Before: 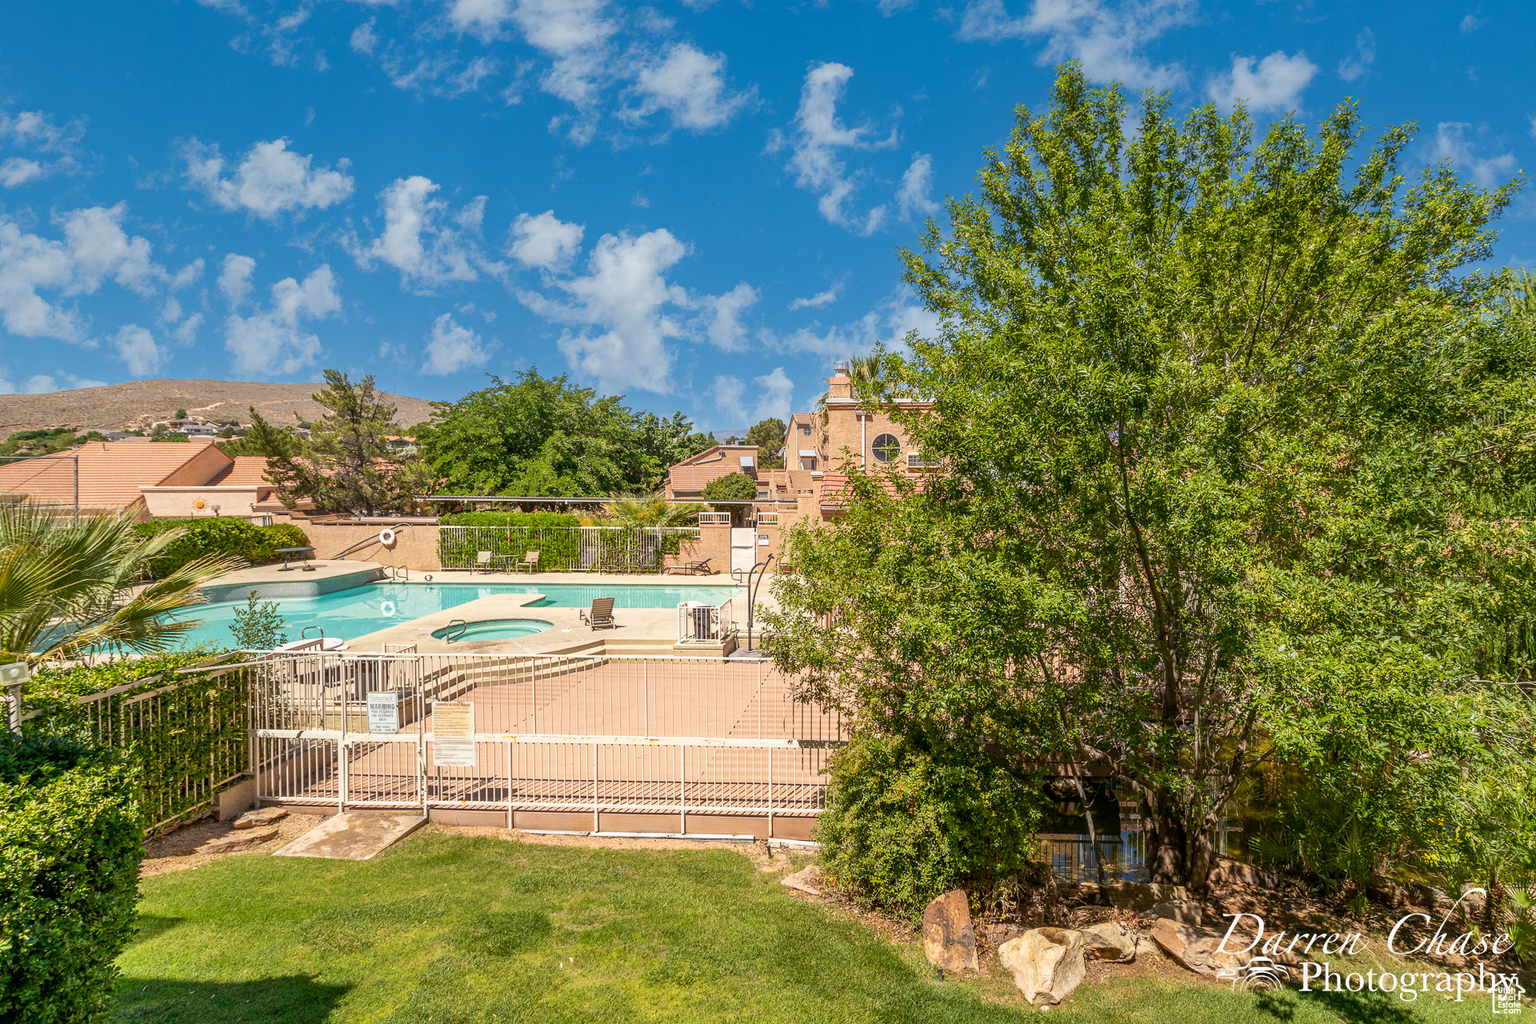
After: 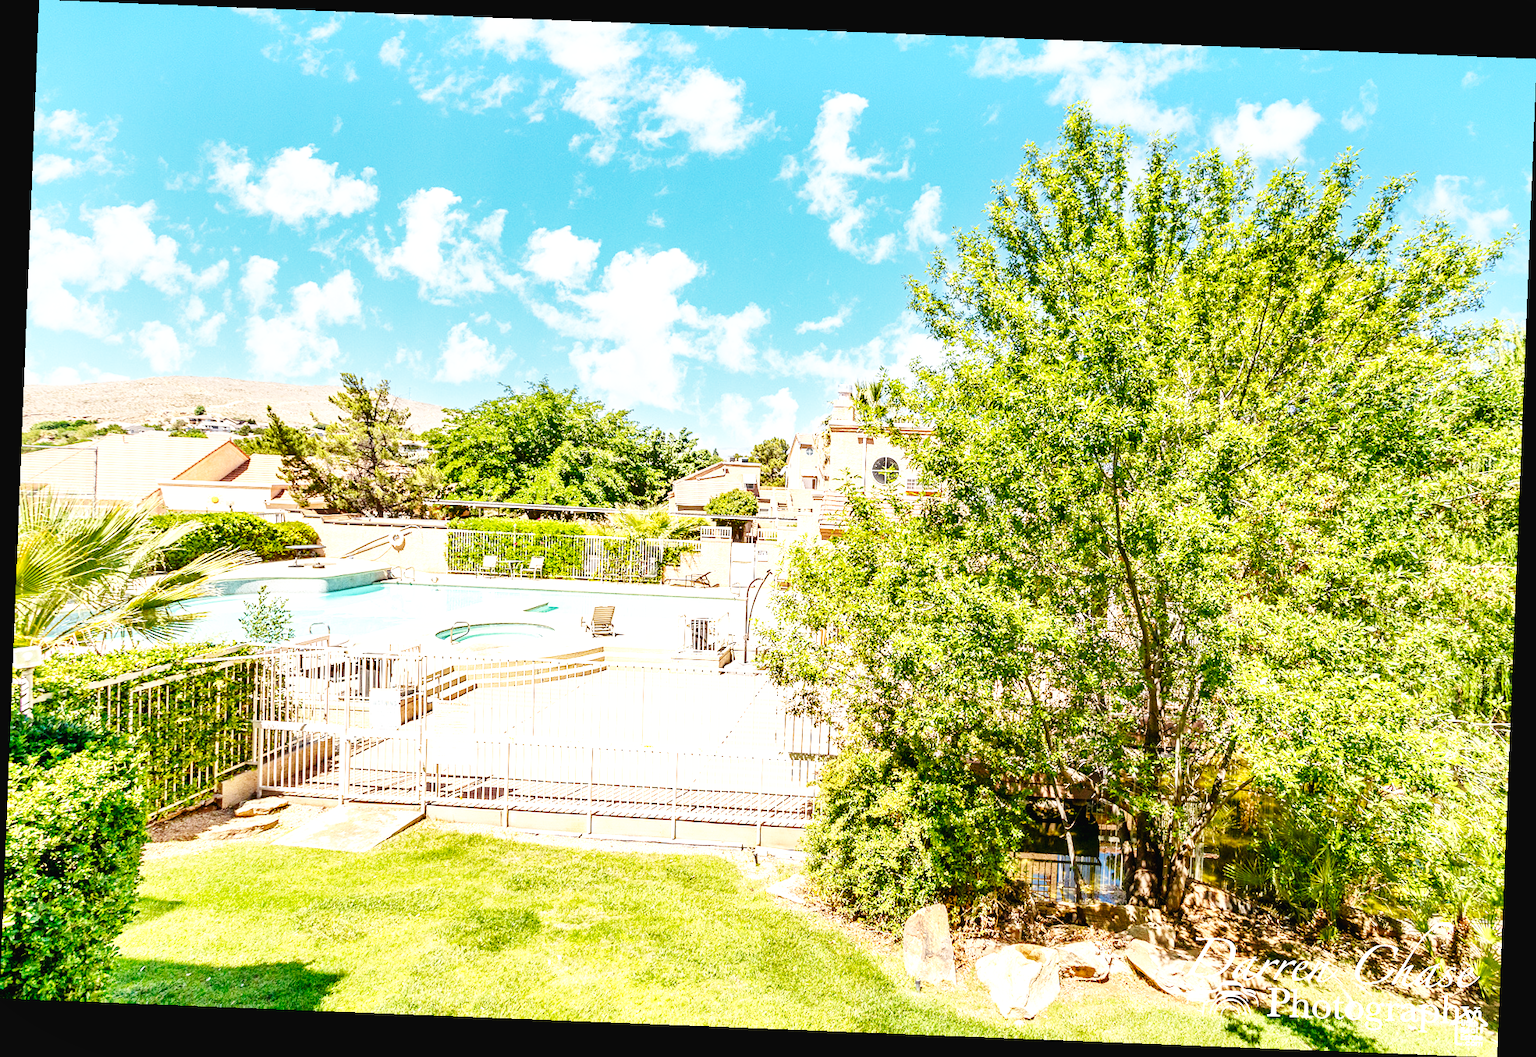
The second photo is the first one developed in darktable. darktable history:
exposure: exposure 0.999 EV, compensate highlight preservation false
rotate and perspective: rotation 2.27°, automatic cropping off
shadows and highlights: shadows 22.7, highlights -48.71, soften with gaussian
base curve: curves: ch0 [(0, 0.003) (0.001, 0.002) (0.006, 0.004) (0.02, 0.022) (0.048, 0.086) (0.094, 0.234) (0.162, 0.431) (0.258, 0.629) (0.385, 0.8) (0.548, 0.918) (0.751, 0.988) (1, 1)], preserve colors none
